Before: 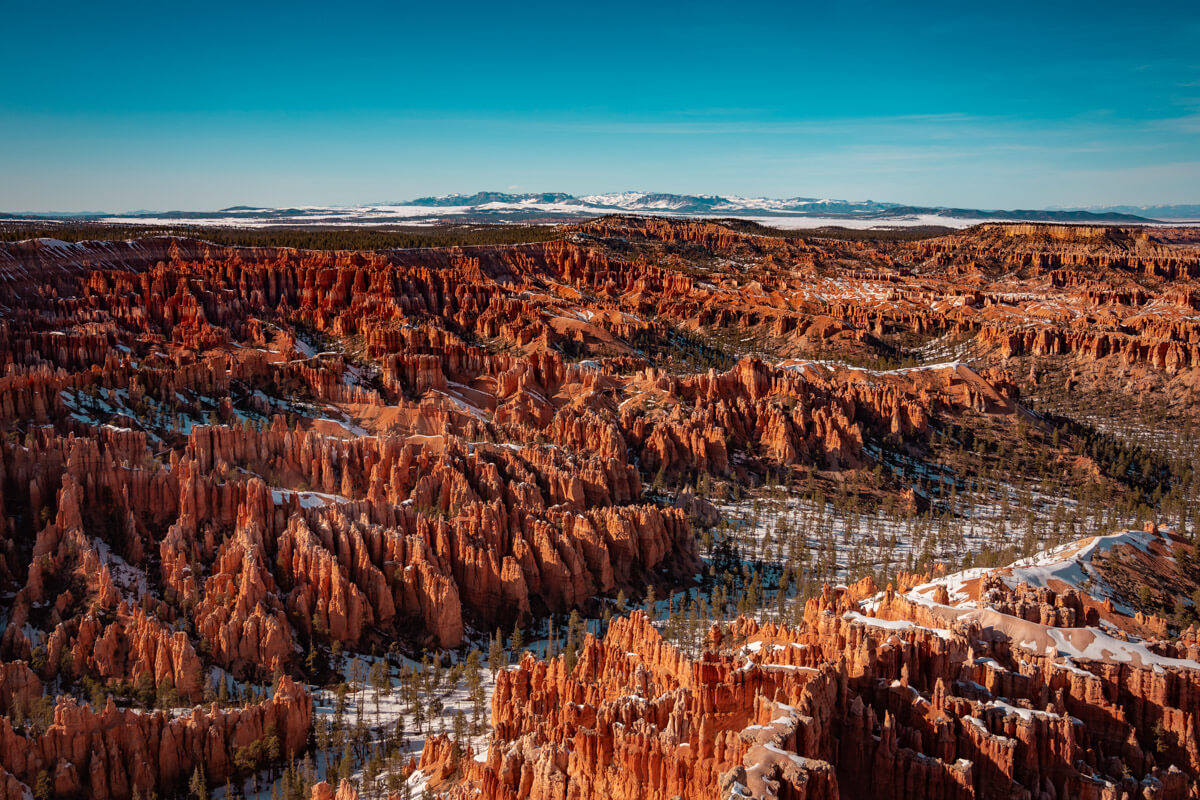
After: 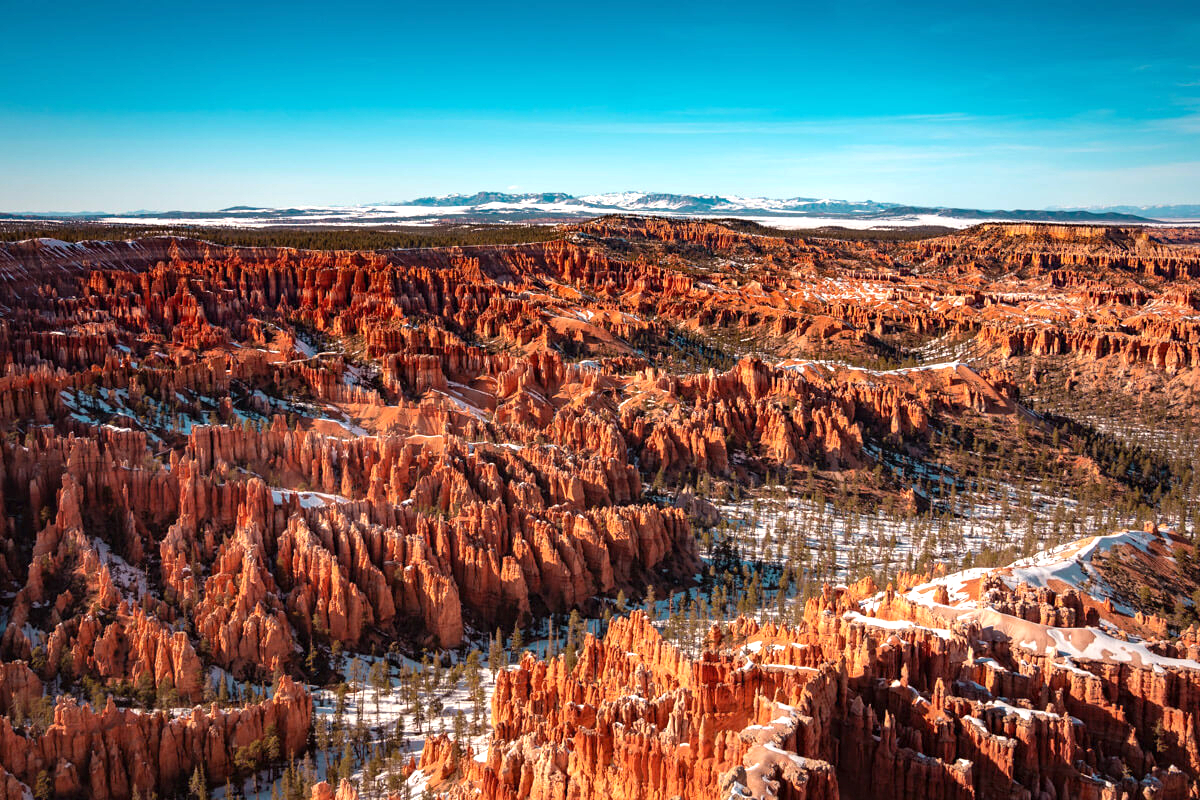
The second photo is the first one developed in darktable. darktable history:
exposure: exposure 0.777 EV, compensate highlight preservation false
